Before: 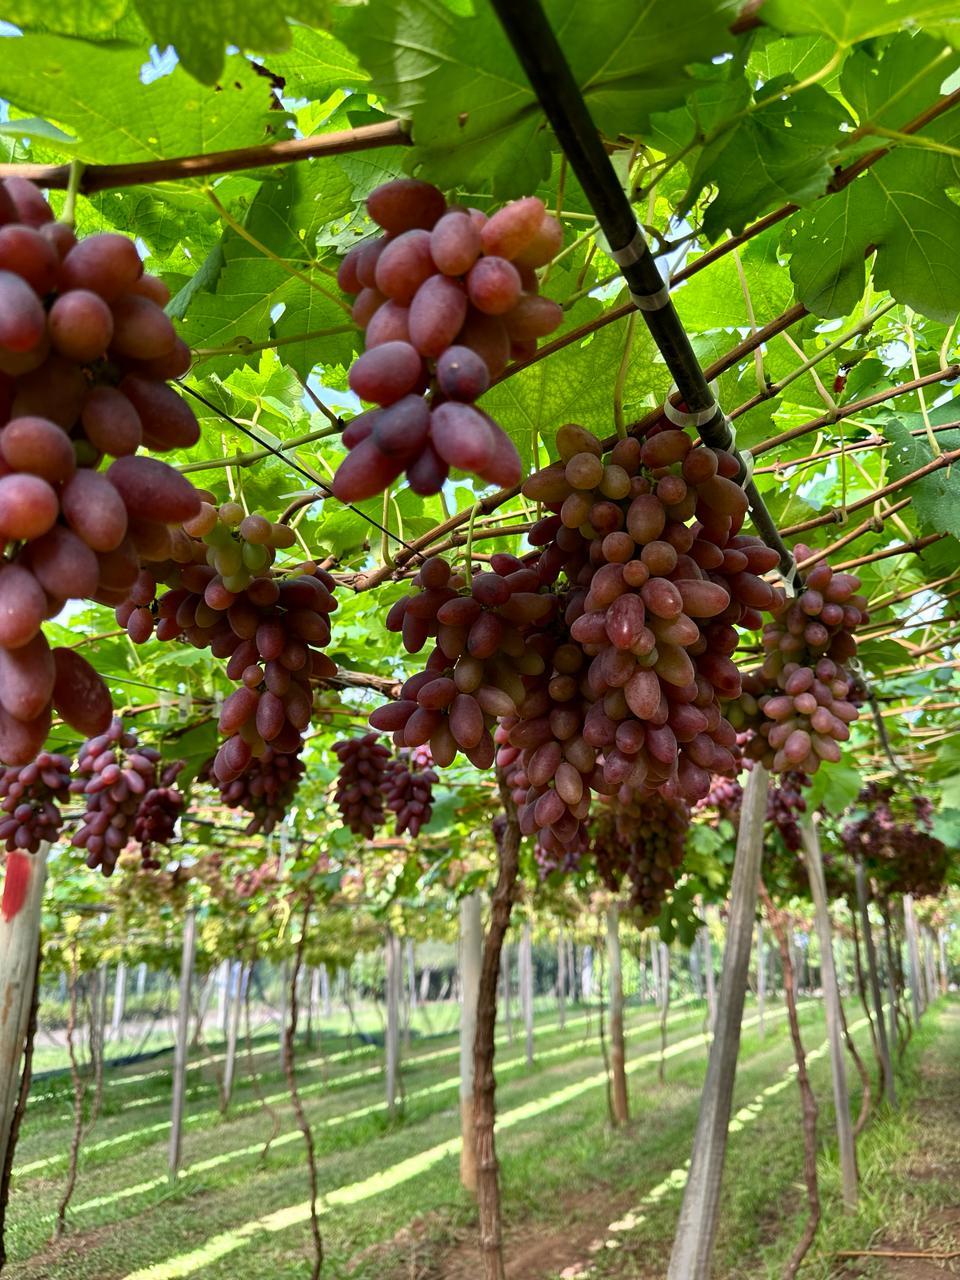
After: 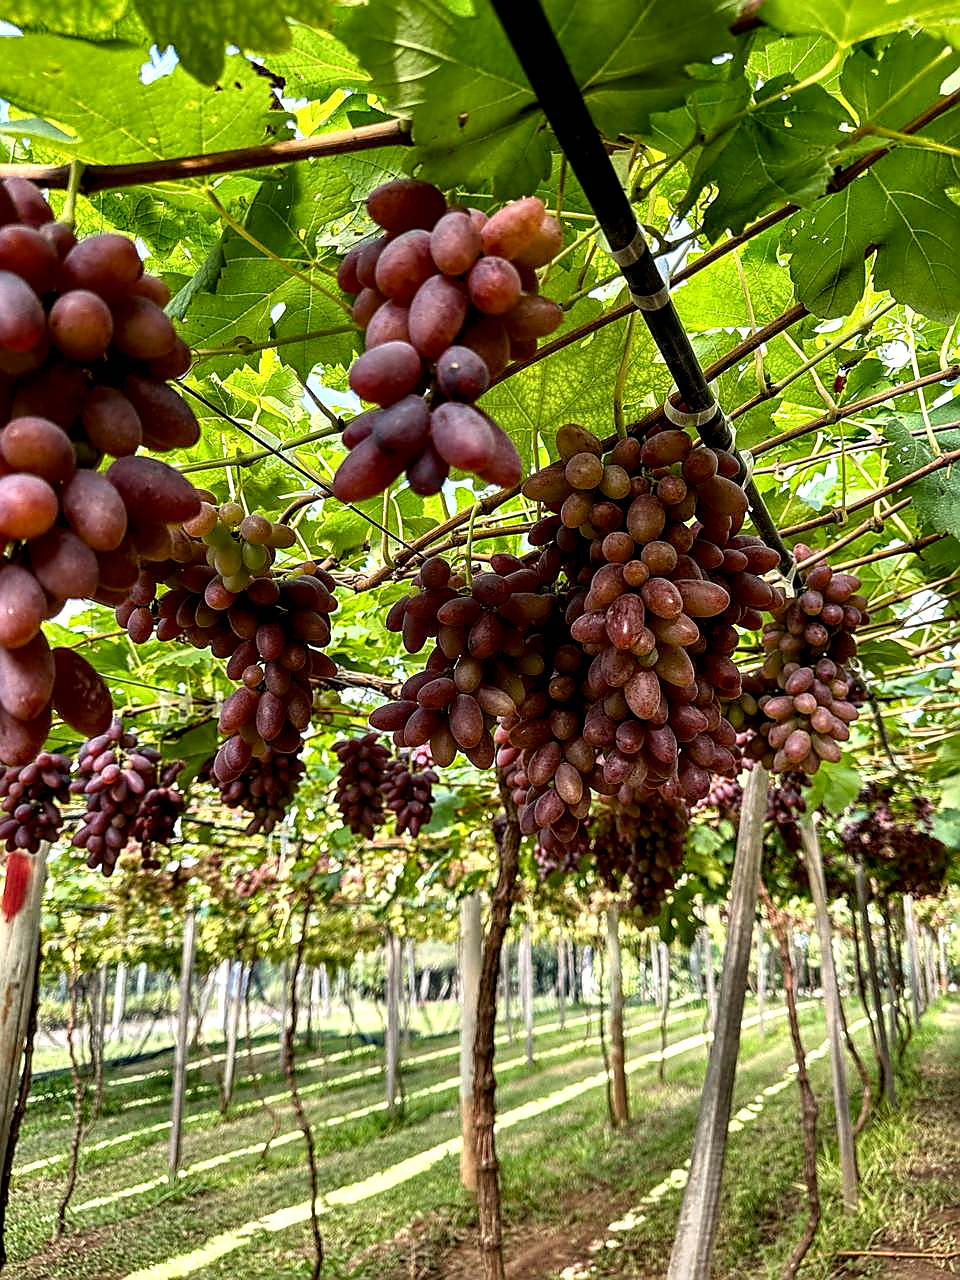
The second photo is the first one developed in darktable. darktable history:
color calibration: output R [1.063, -0.012, -0.003, 0], output G [0, 1.022, 0.021, 0], output B [-0.079, 0.047, 1, 0], illuminant custom, x 0.343, y 0.359, temperature 5071.09 K
exposure: black level correction 0.001, compensate exposure bias true, compensate highlight preservation false
sharpen: radius 1.355, amount 1.246, threshold 0.628
local contrast: highlights 64%, shadows 54%, detail 169%, midtone range 0.509
